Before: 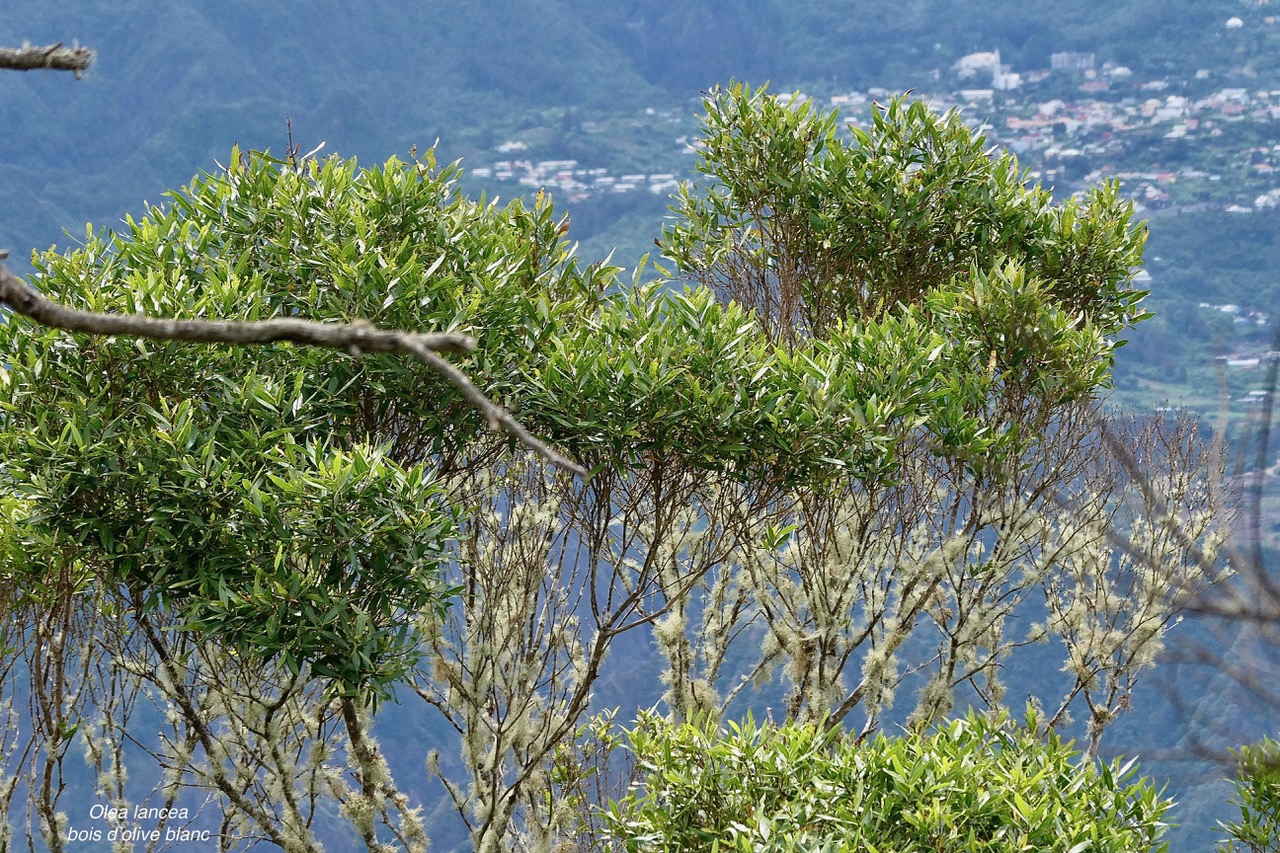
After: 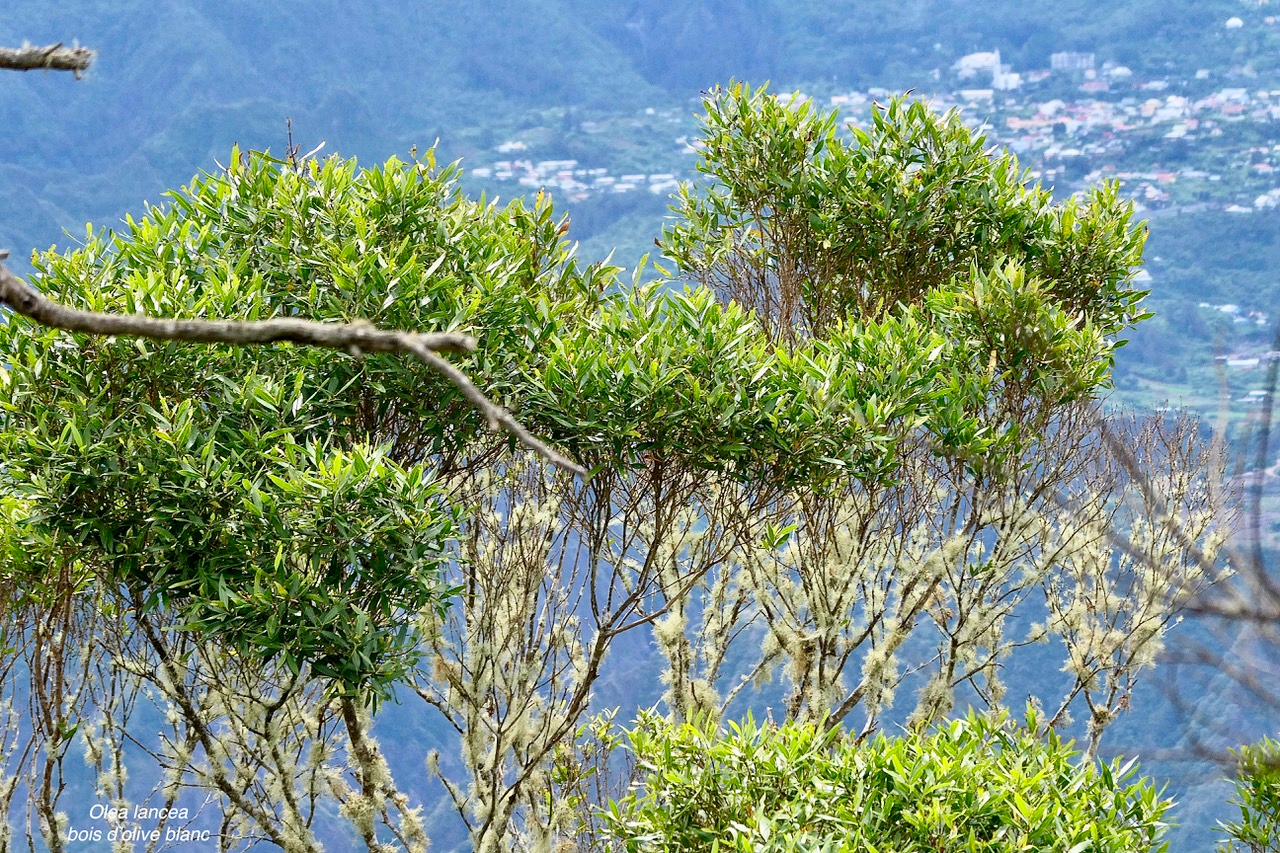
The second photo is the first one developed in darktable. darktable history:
contrast brightness saturation: contrast 0.203, brightness 0.168, saturation 0.228
